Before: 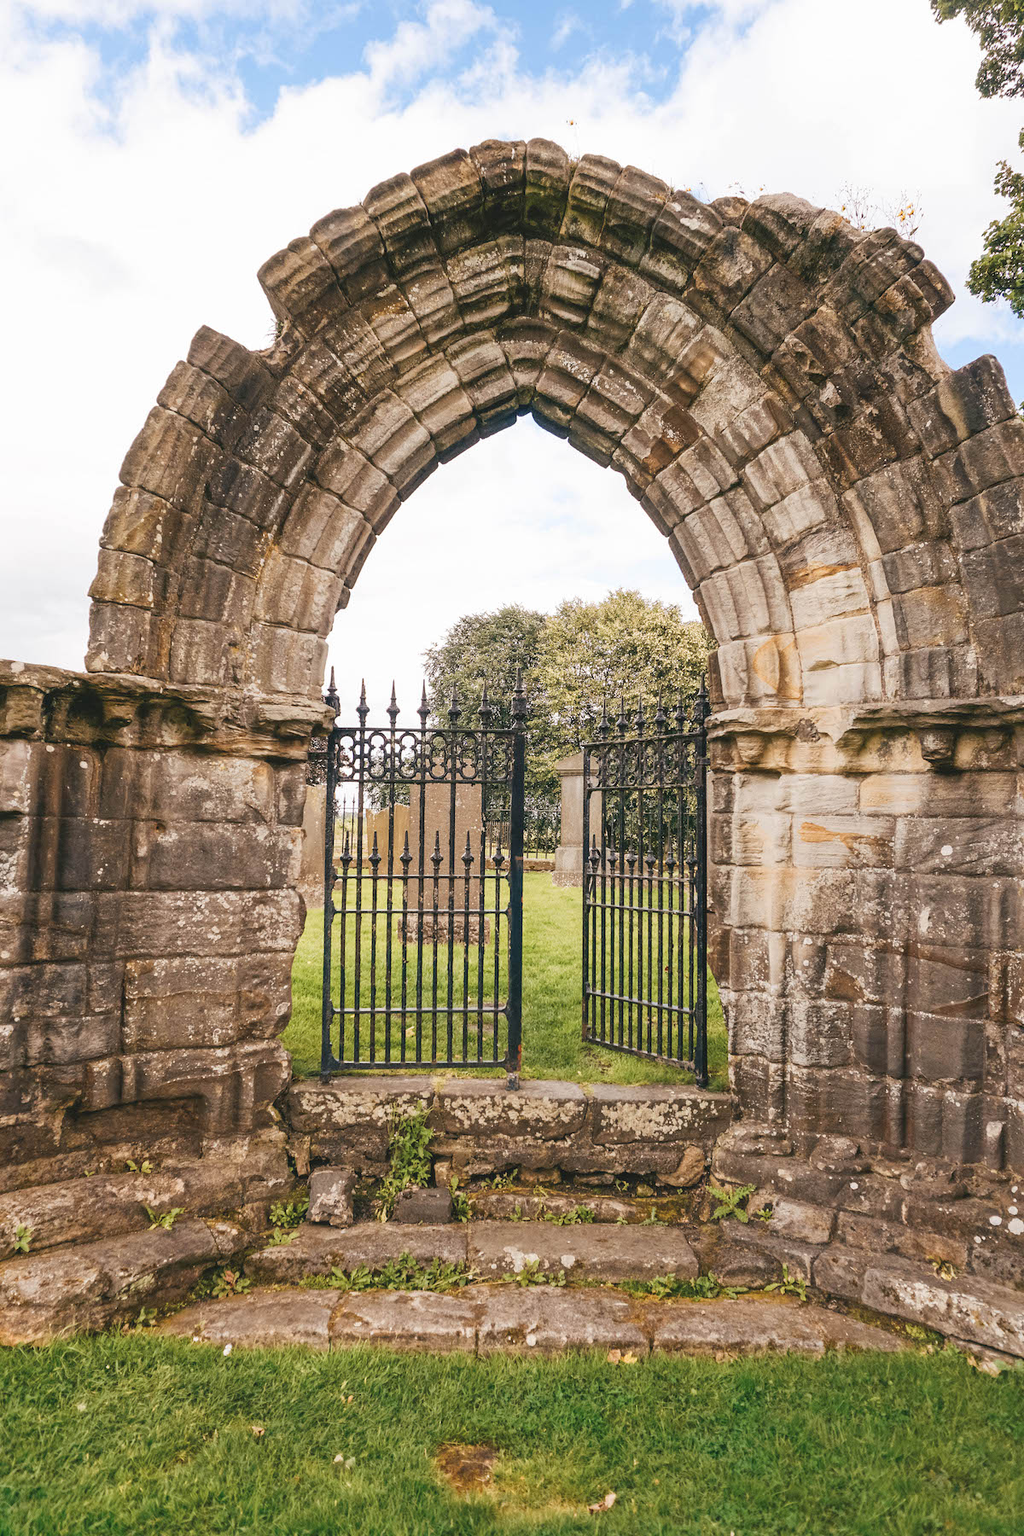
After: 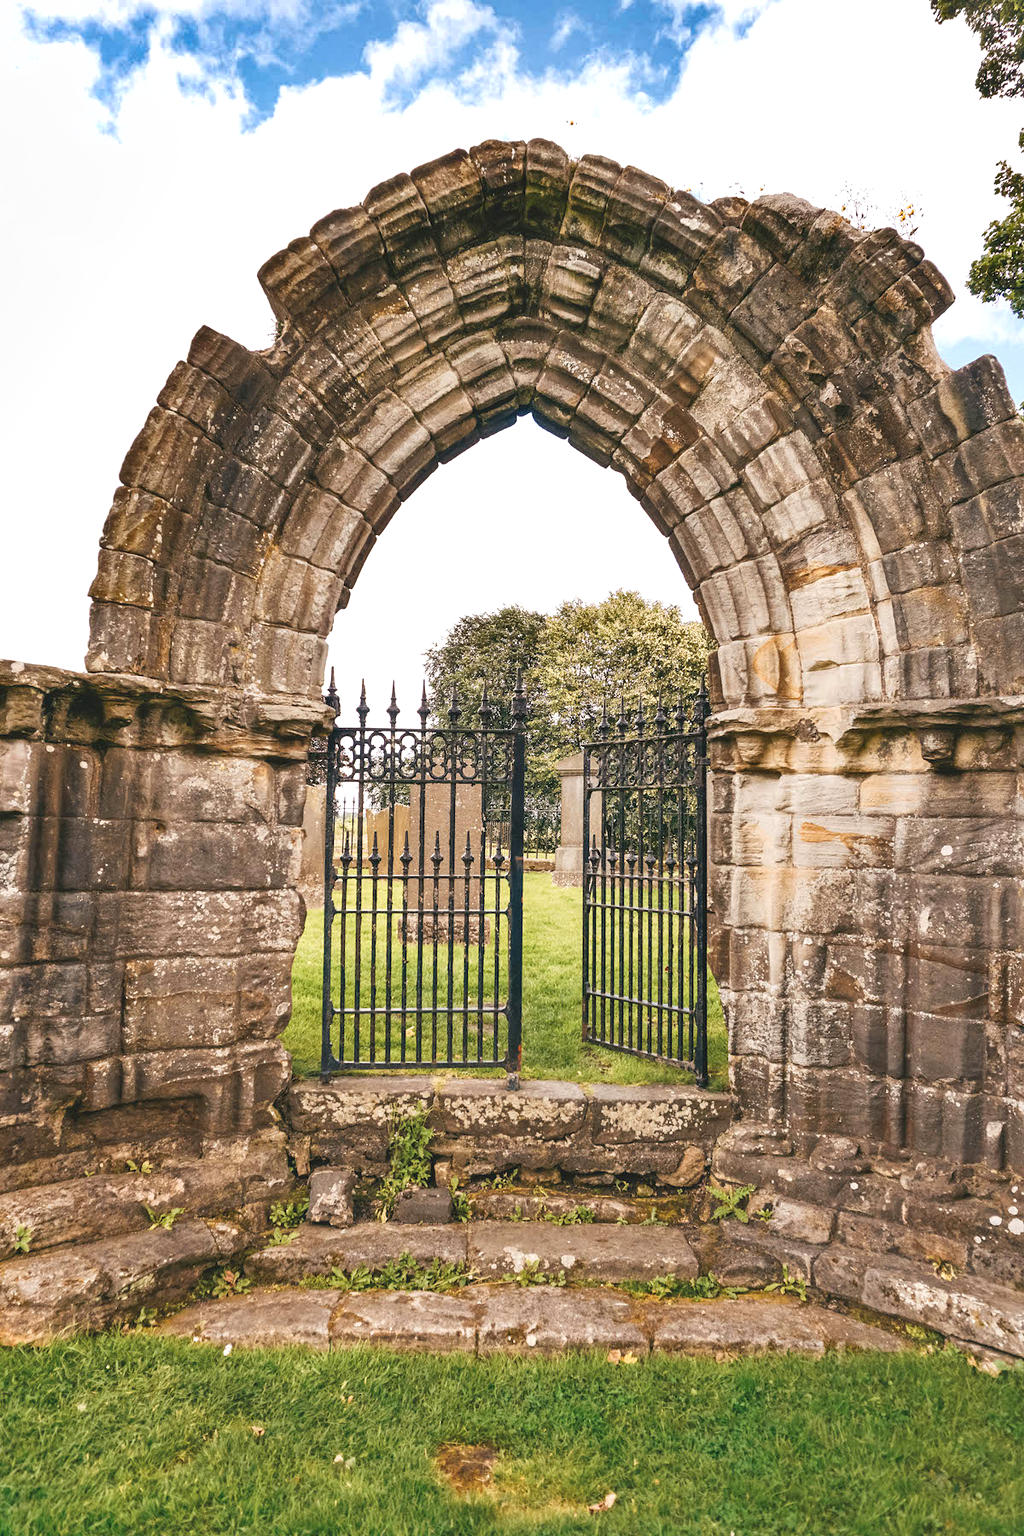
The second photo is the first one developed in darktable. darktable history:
shadows and highlights: shadows 30.63, highlights -63.22, shadows color adjustment 98%, highlights color adjustment 58.61%, soften with gaussian | blend: blend mode normal, opacity 100%; mask: uniform (no mask)
highlight reconstruction: method clip highlights, clipping threshold 0
exposure: exposure 0.127 EV
